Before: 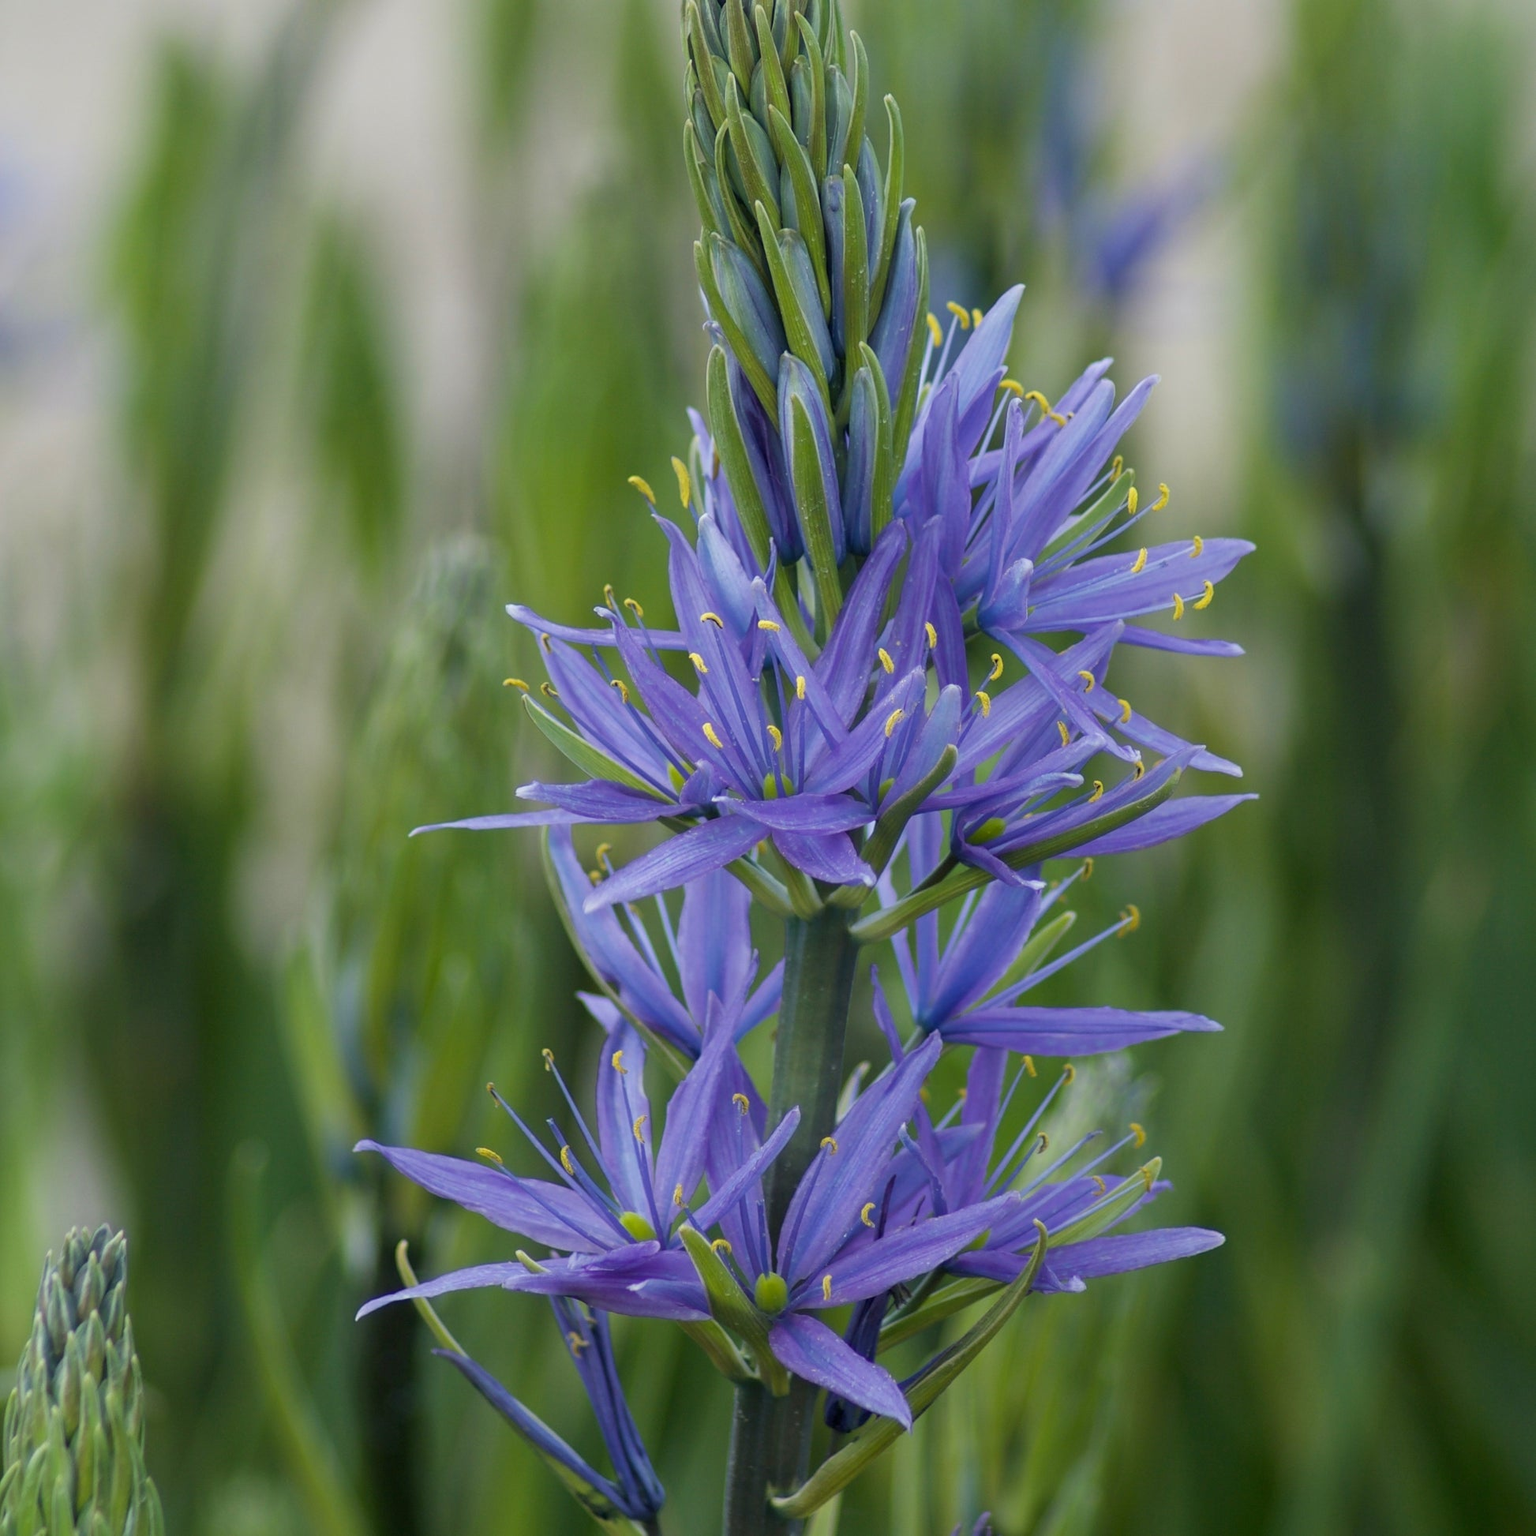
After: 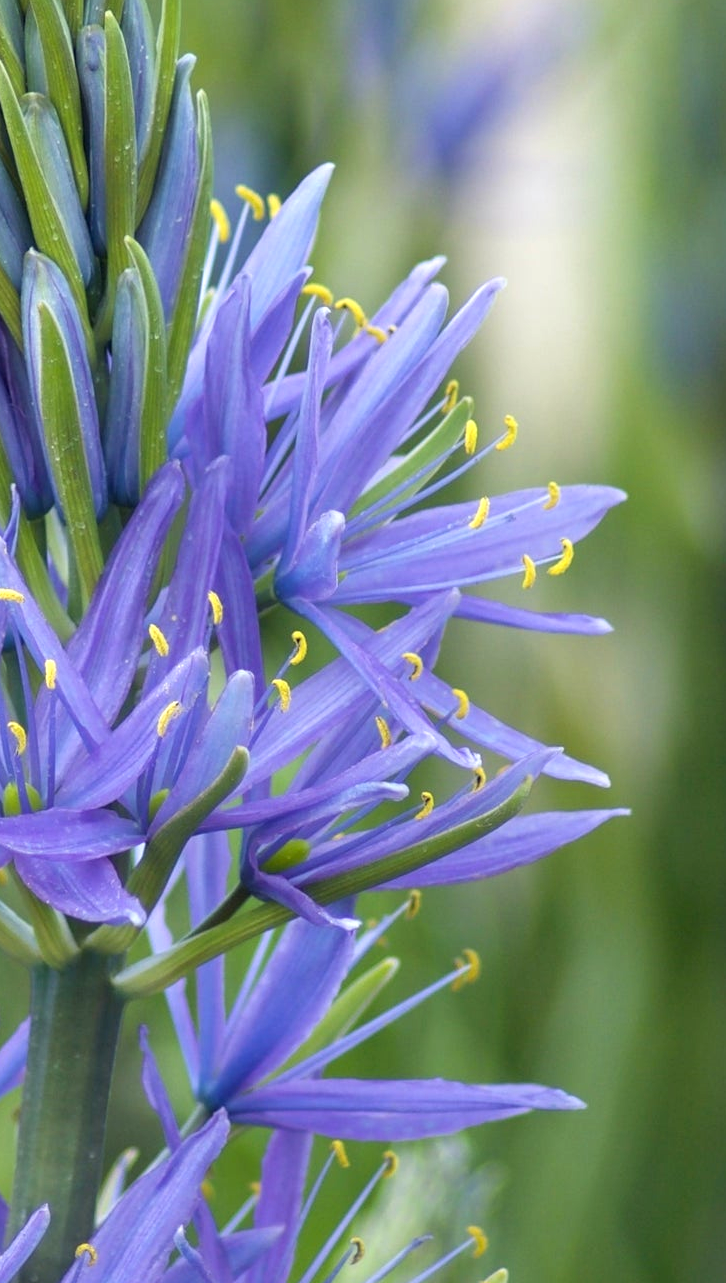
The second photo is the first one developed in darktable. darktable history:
crop and rotate: left 49.574%, top 10.14%, right 13.079%, bottom 23.889%
exposure: black level correction 0, exposure 0.704 EV, compensate exposure bias true, compensate highlight preservation false
